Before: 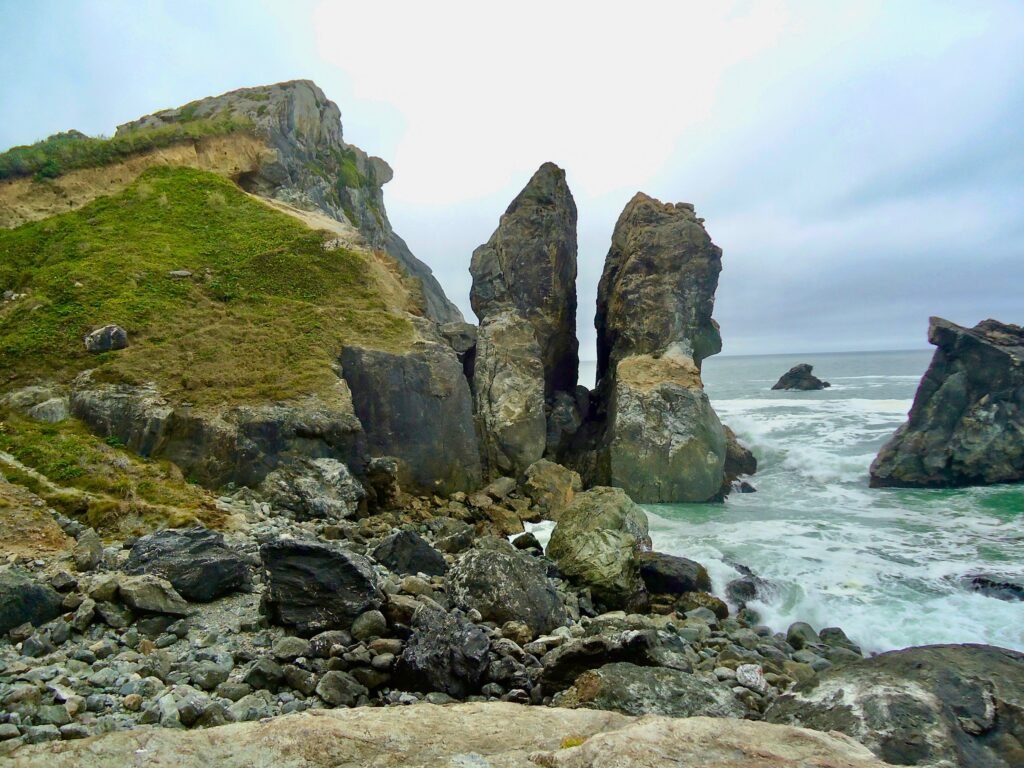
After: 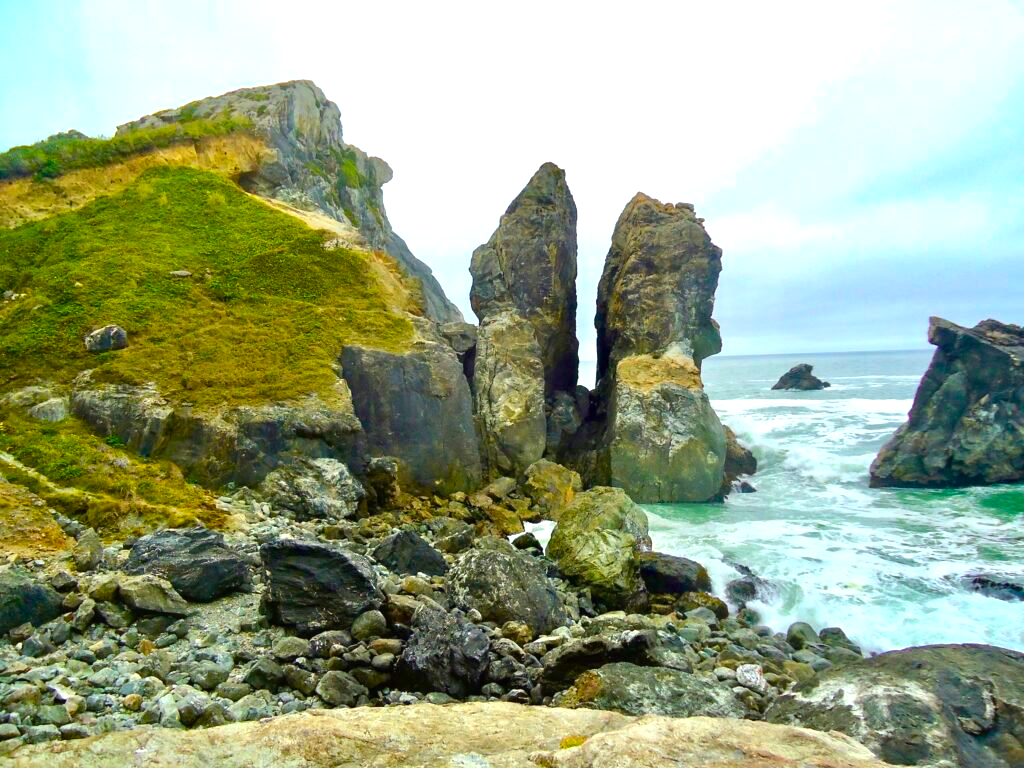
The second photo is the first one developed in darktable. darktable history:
color balance rgb: linear chroma grading › global chroma 15%, perceptual saturation grading › global saturation 30%
exposure: black level correction 0, exposure 0.7 EV, compensate exposure bias true, compensate highlight preservation false
